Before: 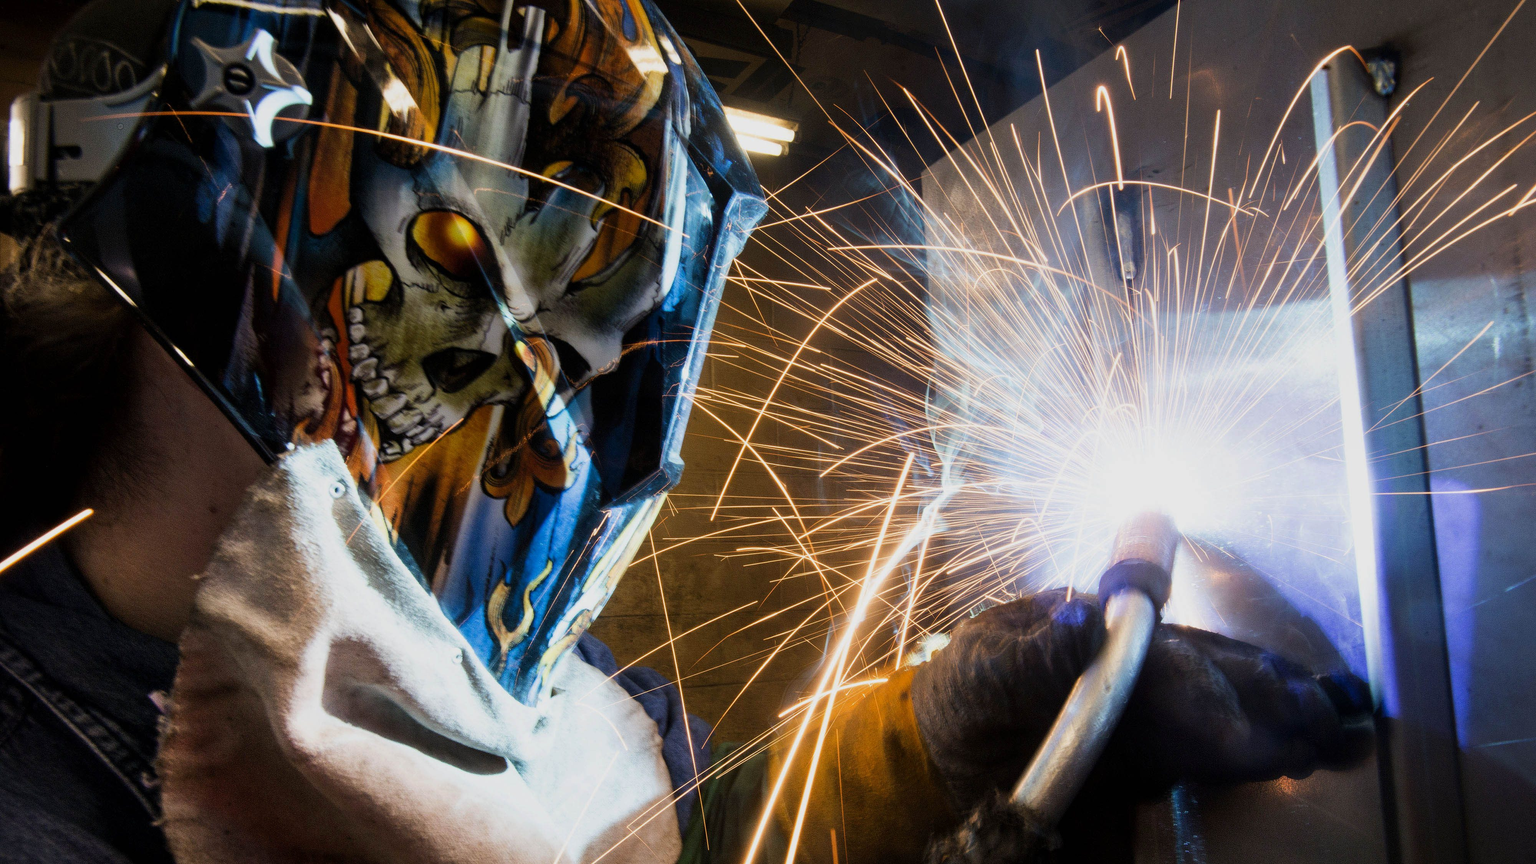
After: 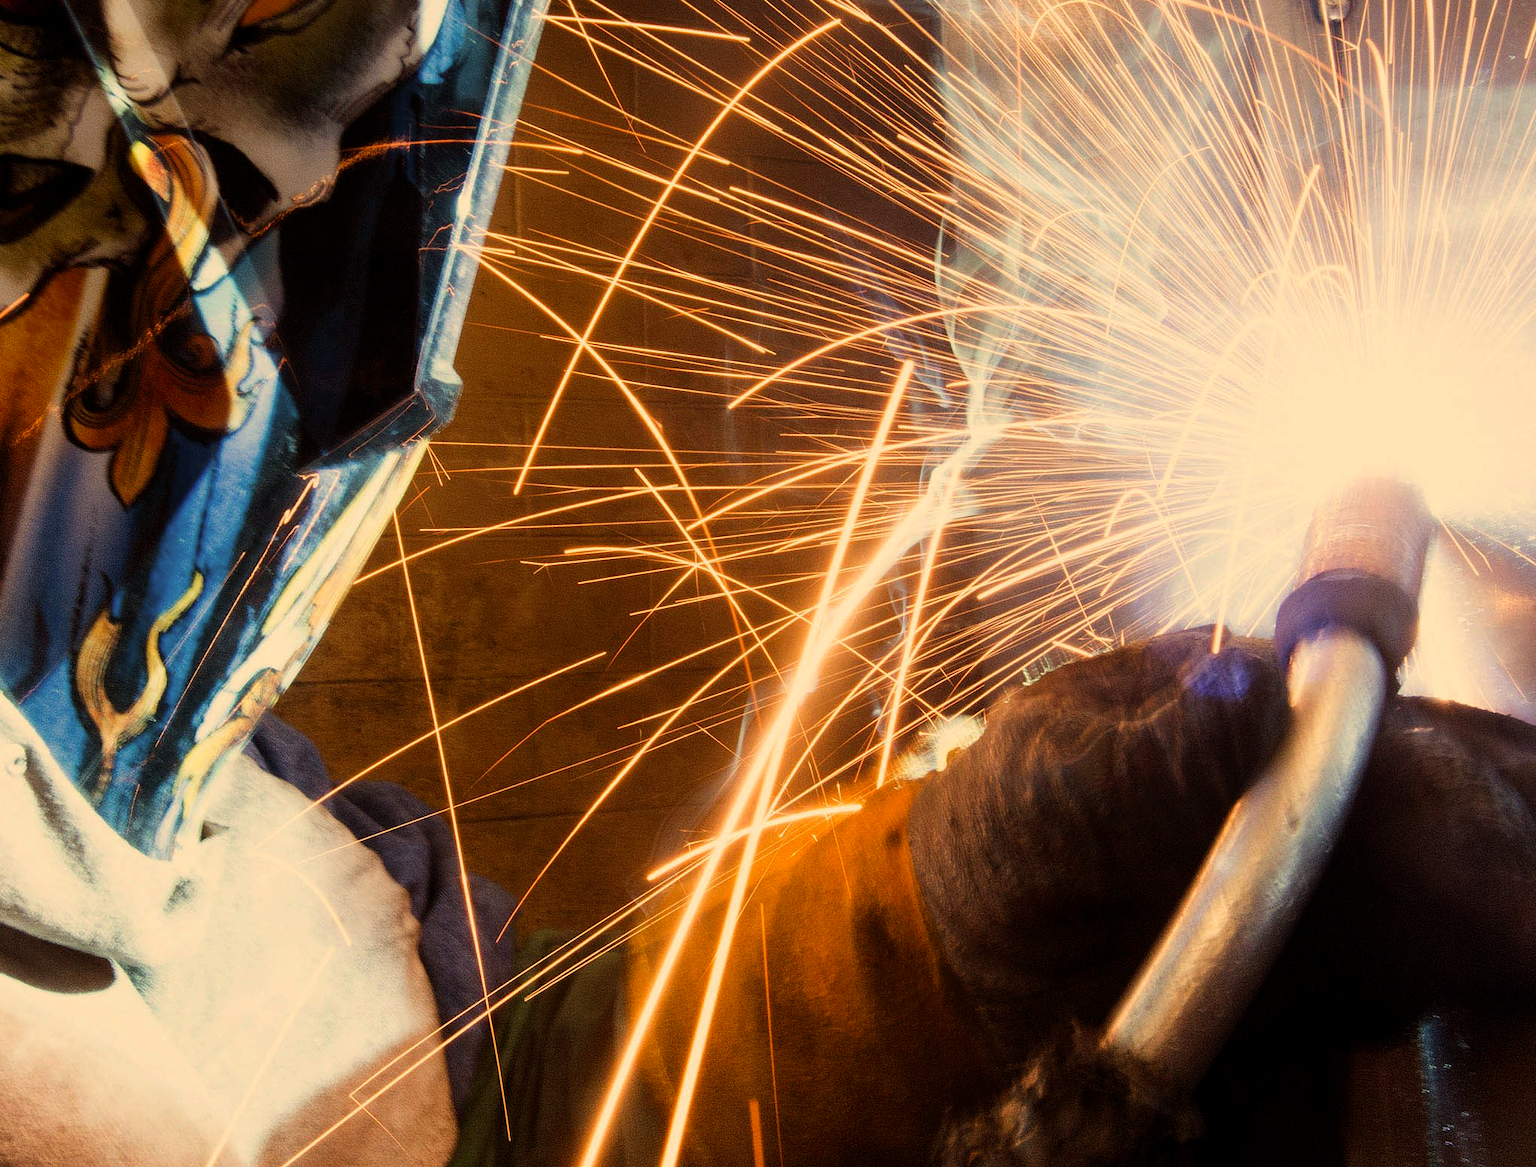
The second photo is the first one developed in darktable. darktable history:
crop and rotate: left 29.237%, top 31.152%, right 19.807%
rgb levels: mode RGB, independent channels, levels [[0, 0.5, 1], [0, 0.521, 1], [0, 0.536, 1]]
white balance: red 1.123, blue 0.83
